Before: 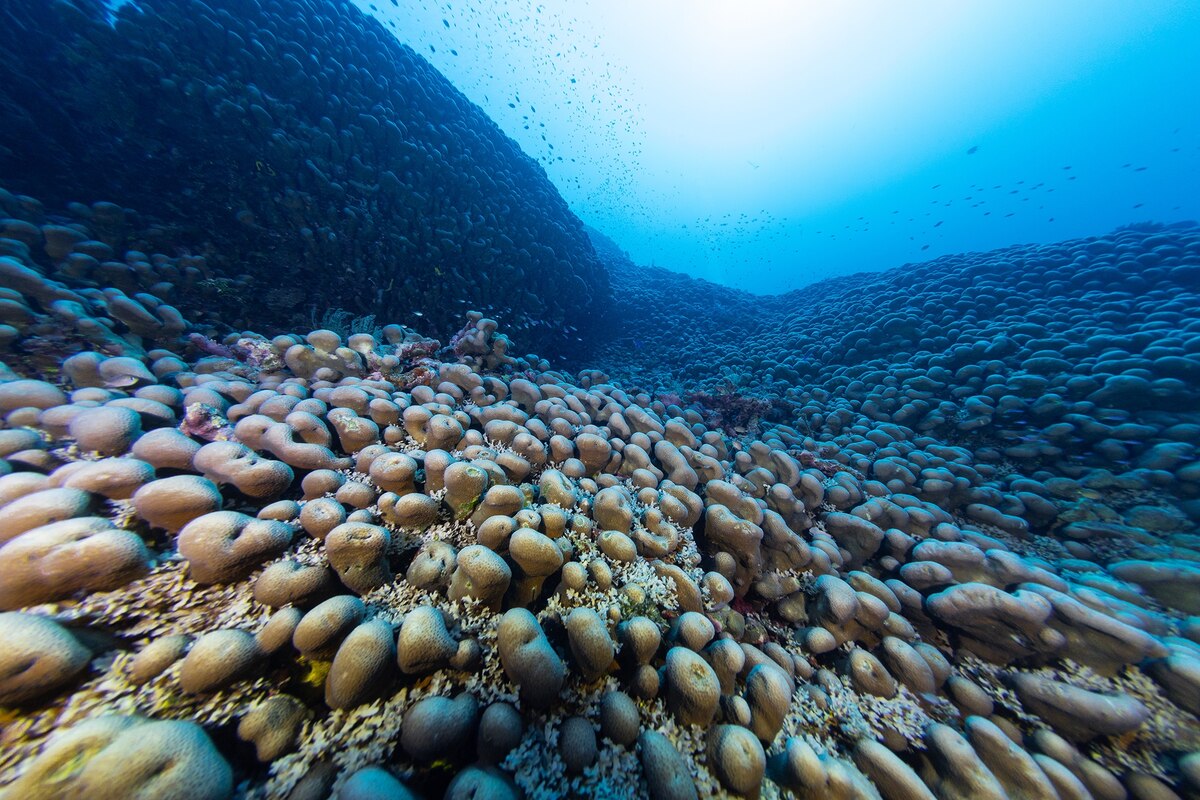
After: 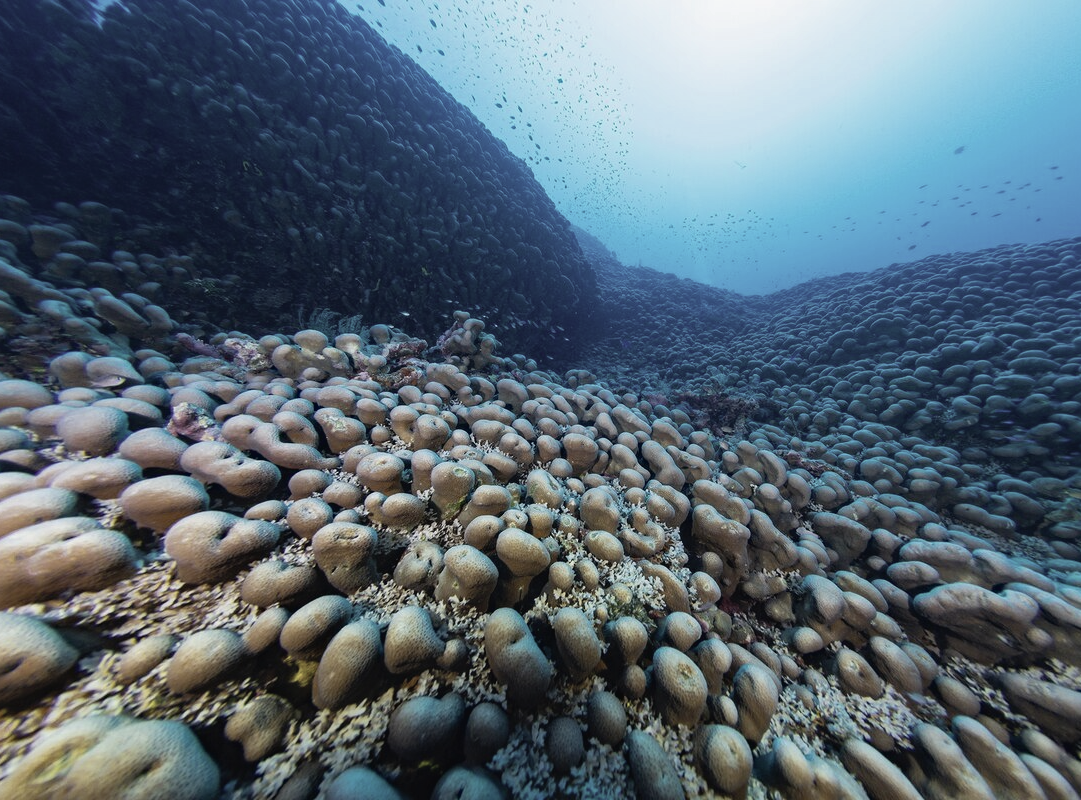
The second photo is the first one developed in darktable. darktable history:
contrast brightness saturation: contrast -0.05, saturation -0.41
crop and rotate: left 1.088%, right 8.807%
haze removal: adaptive false
